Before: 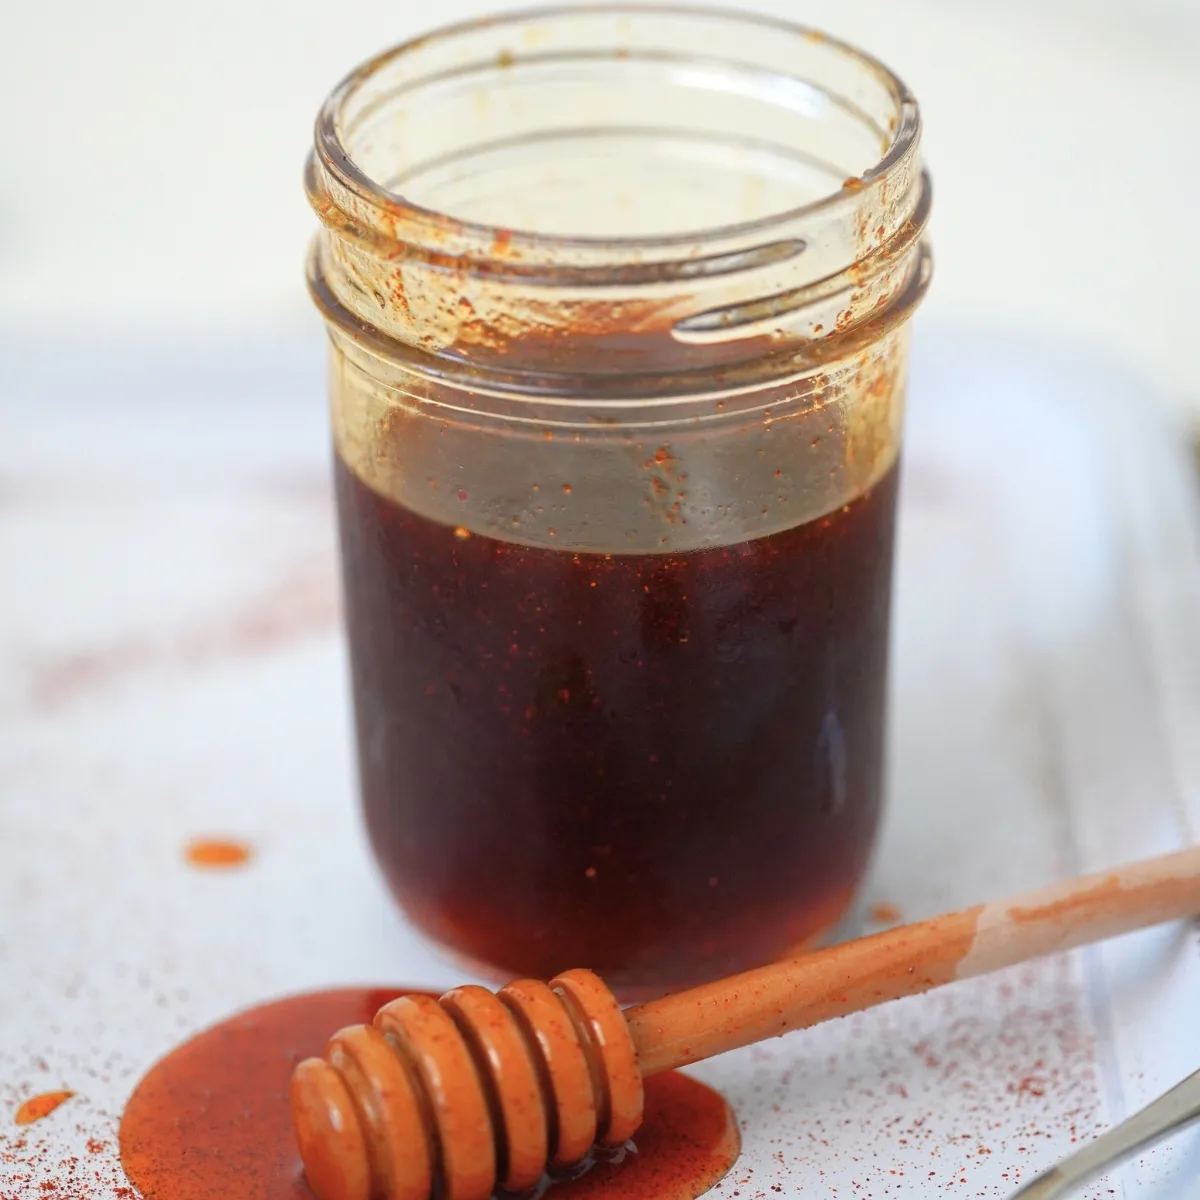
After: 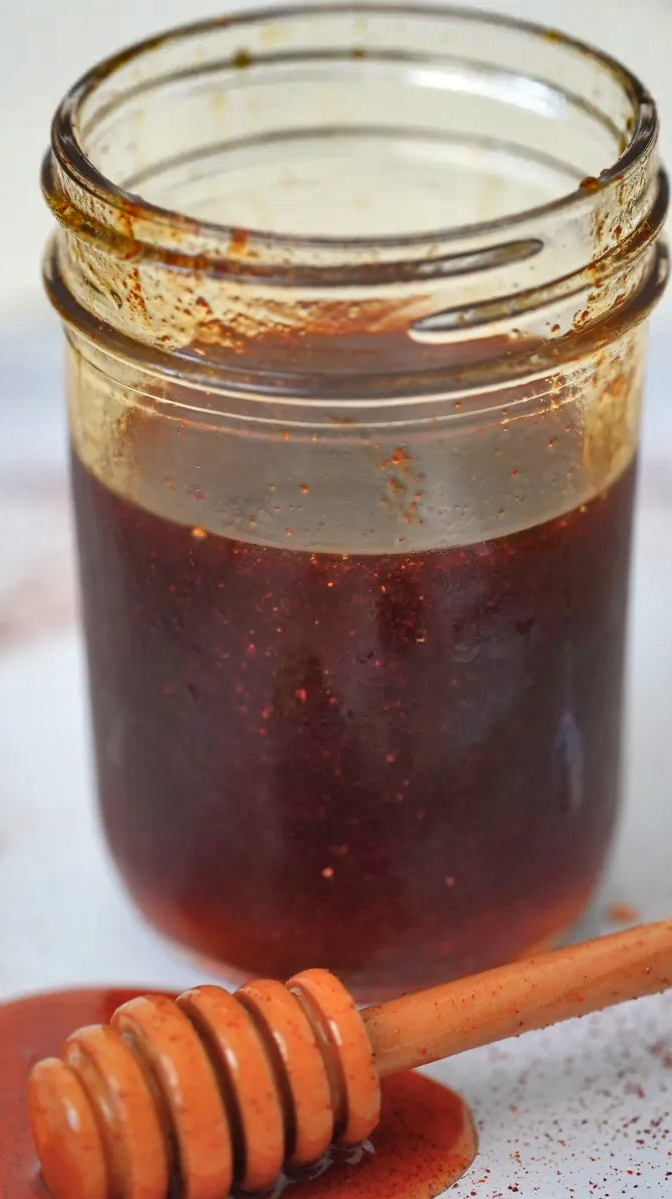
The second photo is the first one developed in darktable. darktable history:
crop: left 21.982%, right 21.991%, bottom 0.014%
shadows and highlights: shadows 76.36, highlights -60.95, soften with gaussian
